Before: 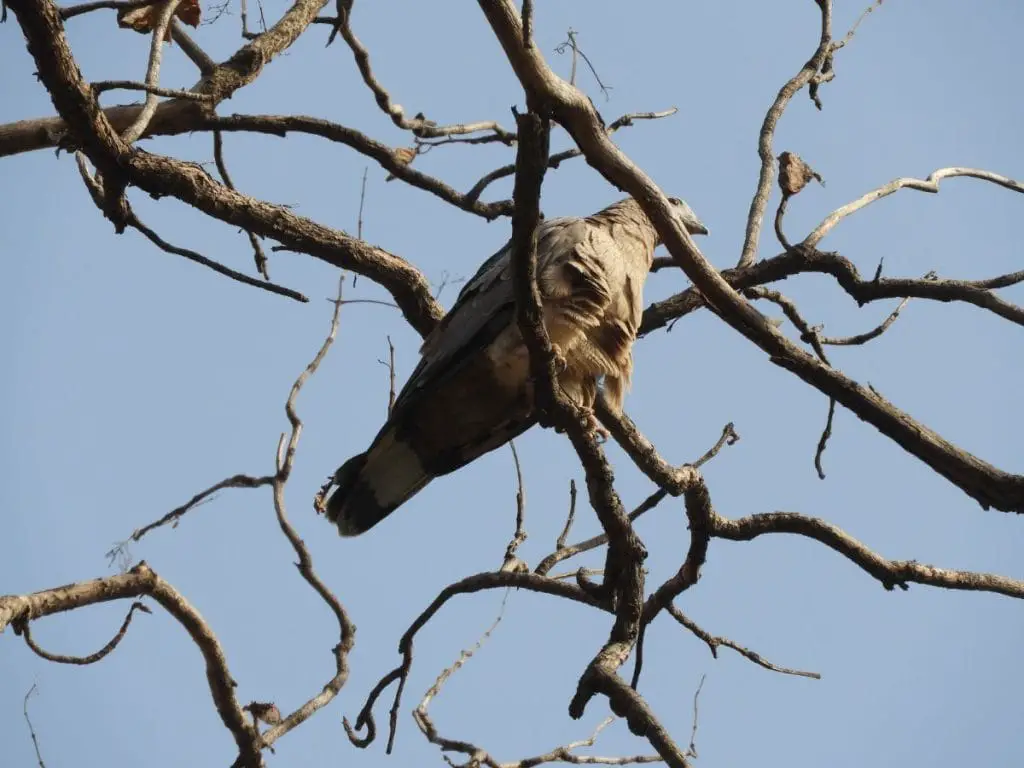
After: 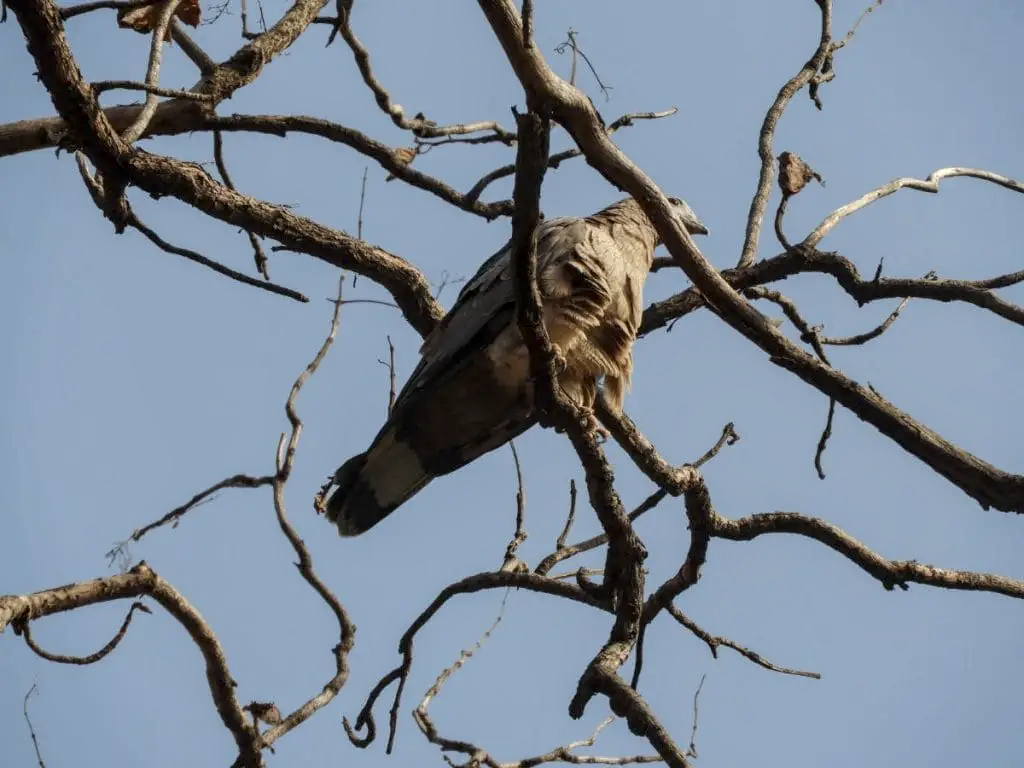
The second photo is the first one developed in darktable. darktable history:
base curve: curves: ch0 [(0, 0) (0.74, 0.67) (1, 1)]
local contrast: detail 130%
